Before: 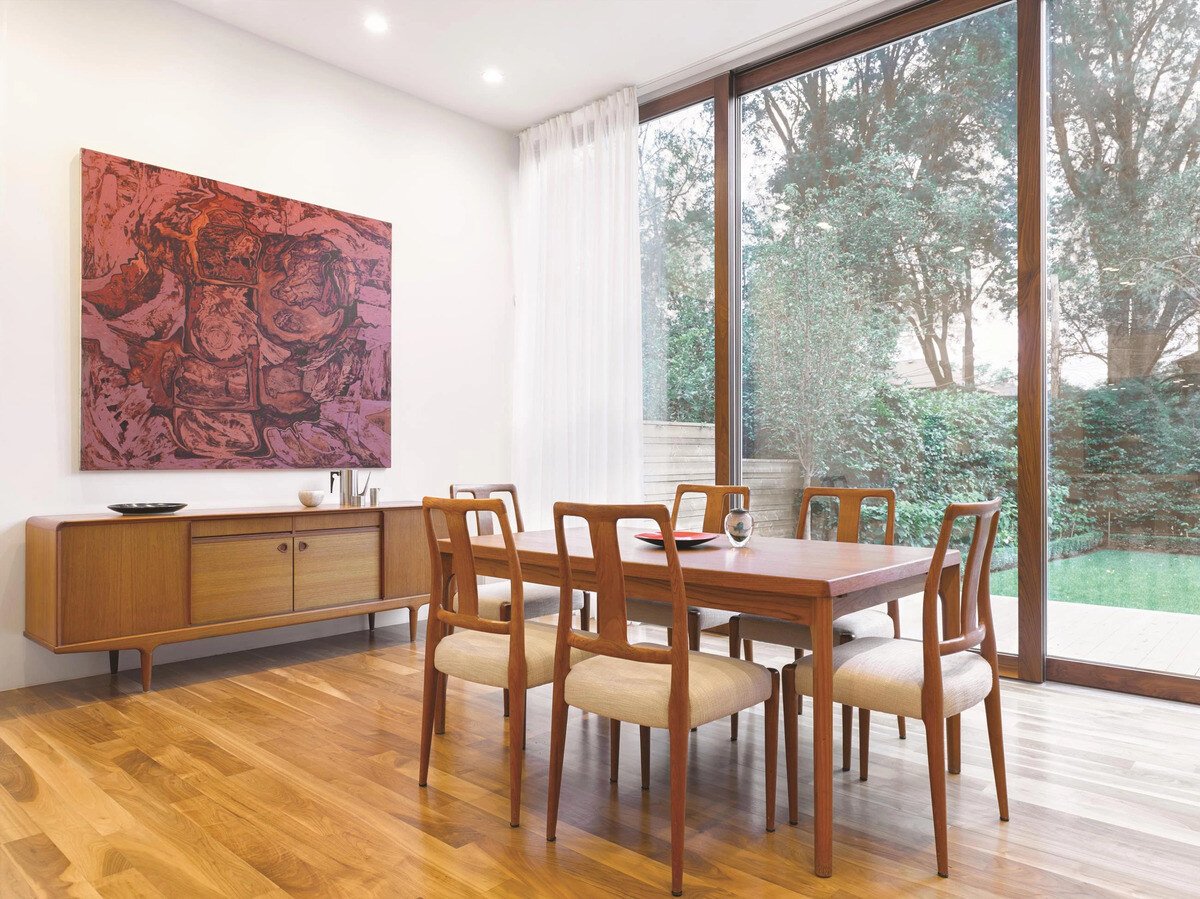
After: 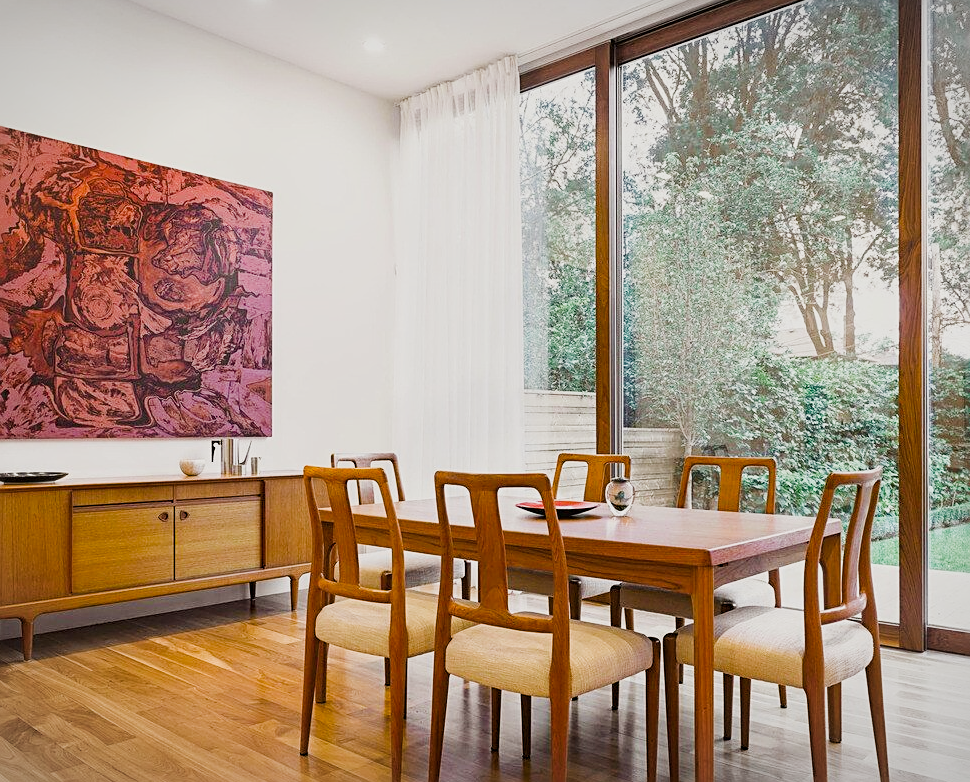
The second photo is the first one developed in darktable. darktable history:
local contrast: highlights 100%, shadows 100%, detail 120%, midtone range 0.2
haze removal: compatibility mode true, adaptive false
crop: left 9.929%, top 3.475%, right 9.188%, bottom 9.529%
vignetting: fall-off start 100%, brightness -0.282, width/height ratio 1.31
sharpen: on, module defaults
sigmoid: on, module defaults
color calibration: output colorfulness [0, 0.315, 0, 0], x 0.341, y 0.355, temperature 5166 K
